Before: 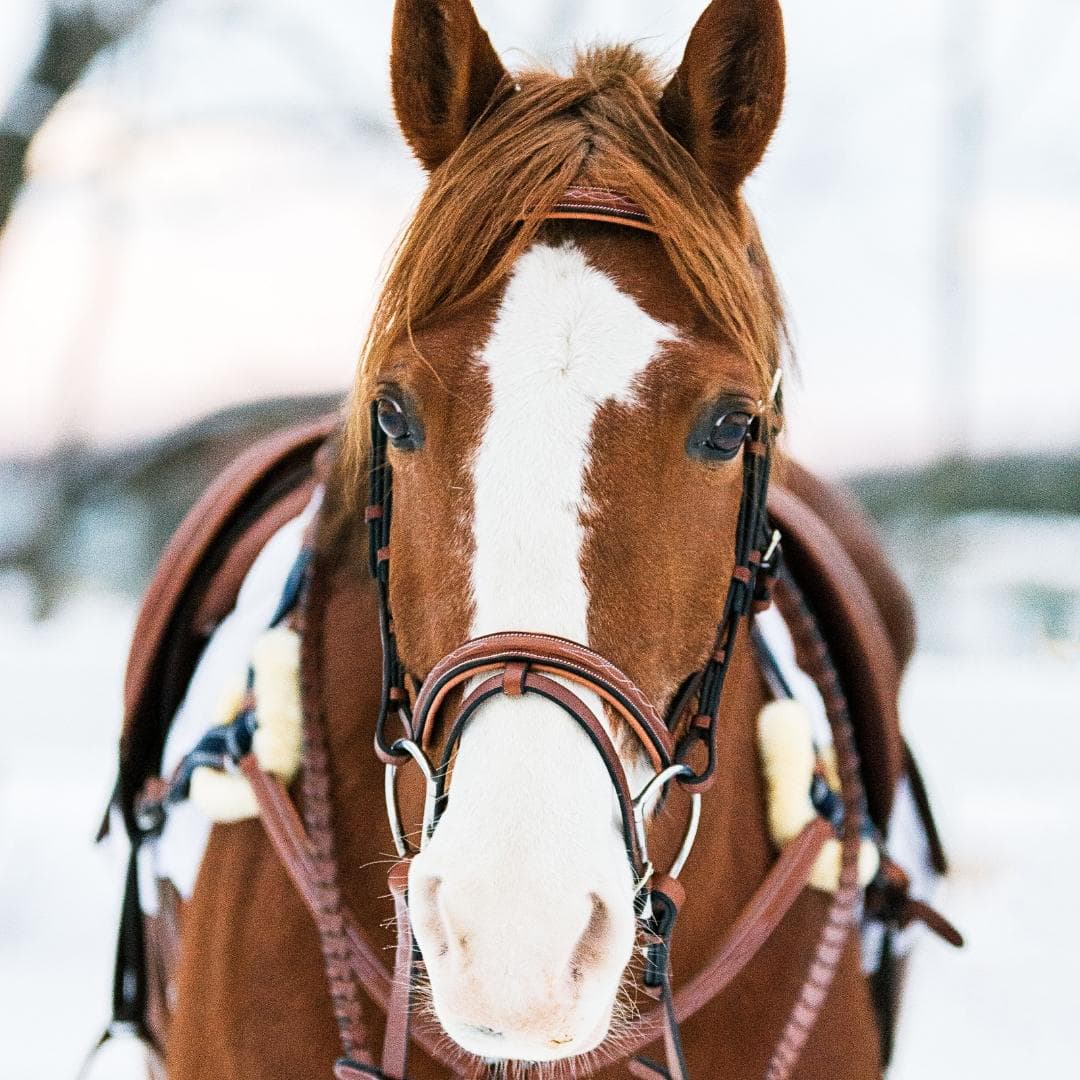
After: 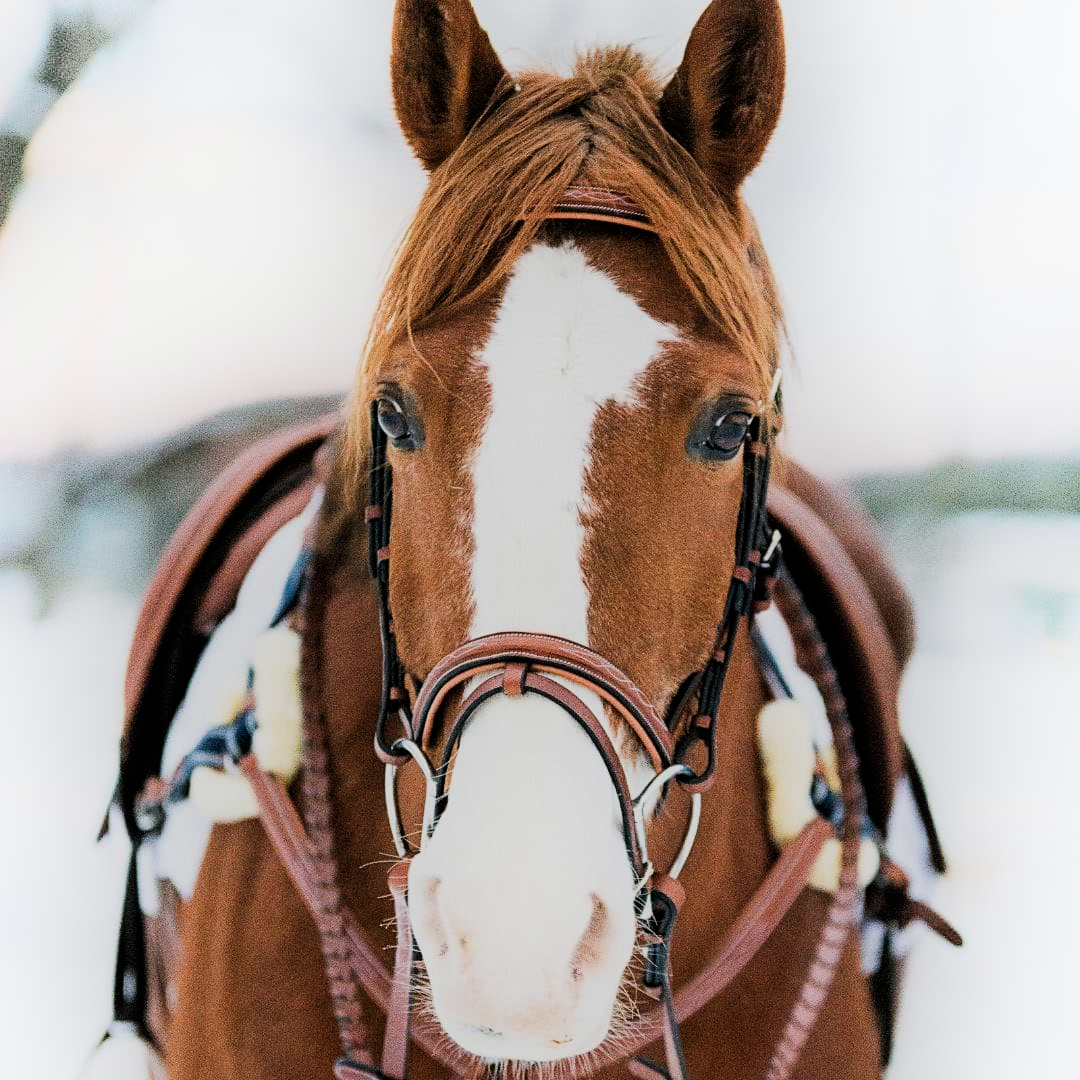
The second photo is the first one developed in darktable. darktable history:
shadows and highlights: shadows -90, highlights 90, soften with gaussian
filmic rgb: black relative exposure -7.65 EV, white relative exposure 4.56 EV, hardness 3.61, contrast 1.05
